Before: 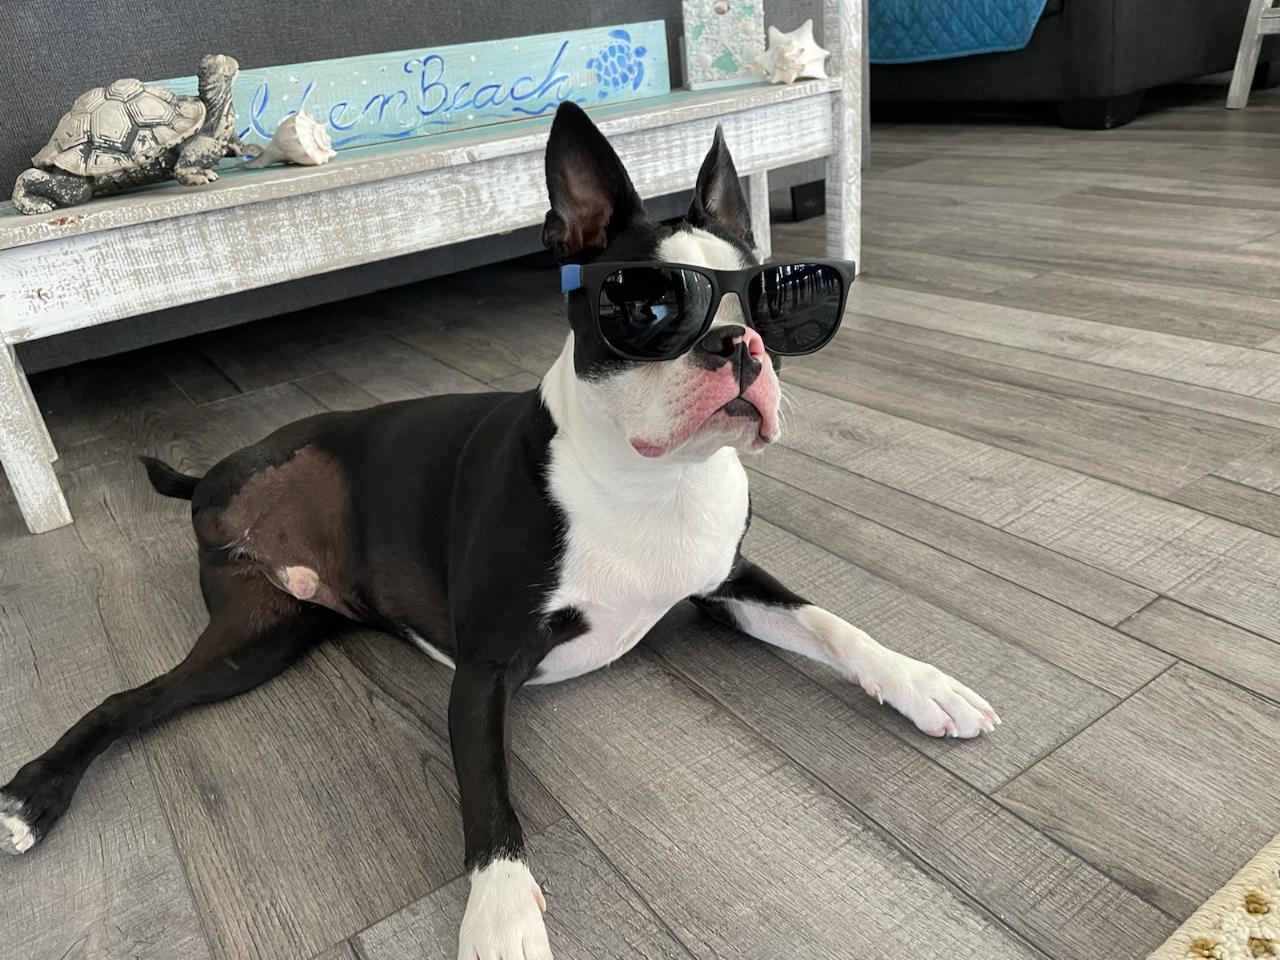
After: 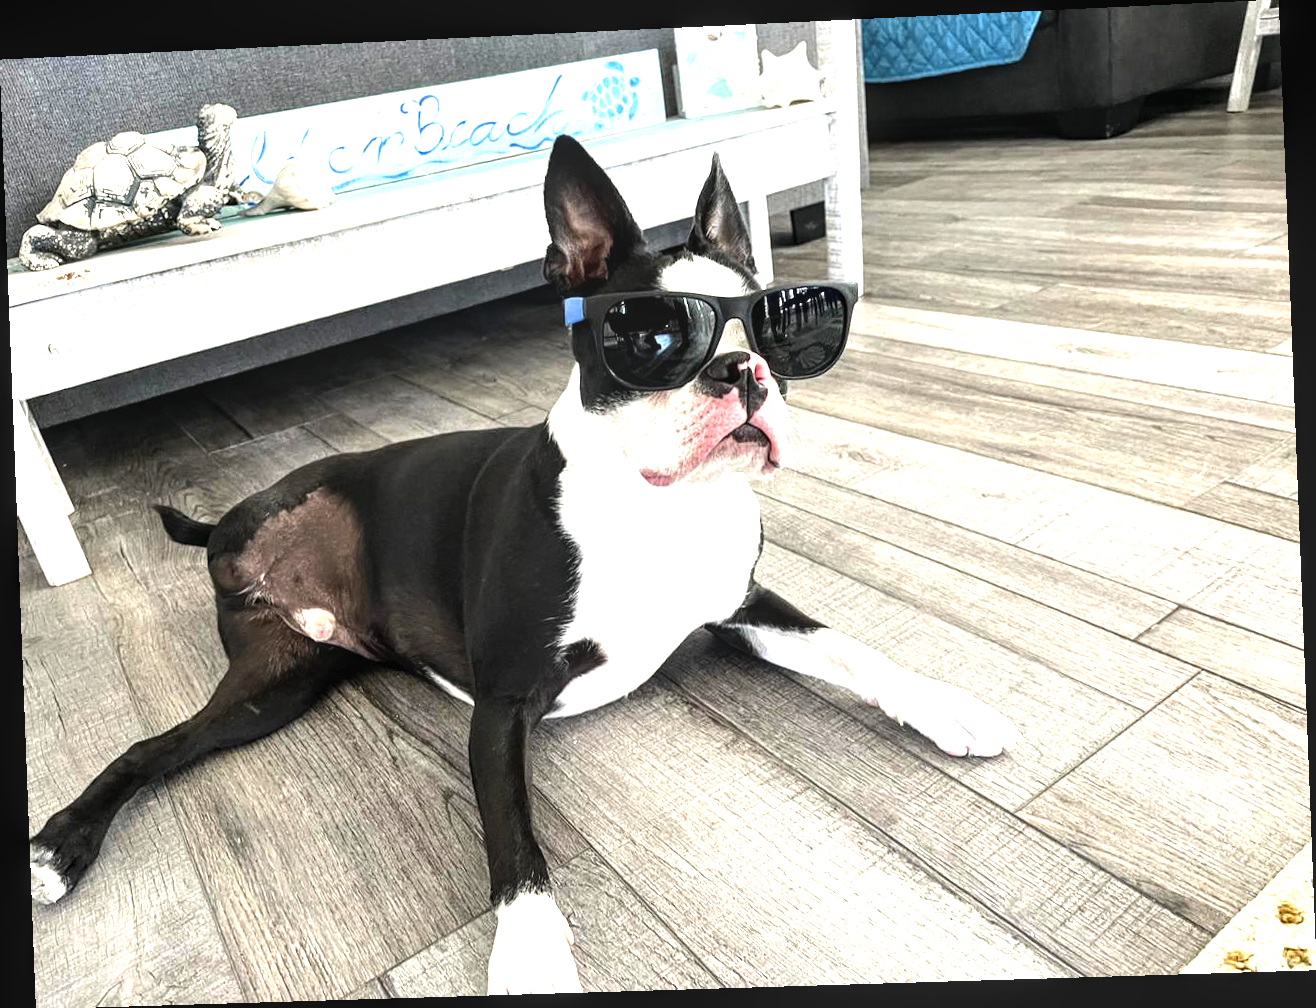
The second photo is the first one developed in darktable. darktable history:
tone equalizer: -8 EV -0.75 EV, -7 EV -0.7 EV, -6 EV -0.6 EV, -5 EV -0.4 EV, -3 EV 0.4 EV, -2 EV 0.6 EV, -1 EV 0.7 EV, +0 EV 0.75 EV, edges refinement/feathering 500, mask exposure compensation -1.57 EV, preserve details no
local contrast: on, module defaults
exposure: black level correction 0.001, exposure 0.955 EV, compensate exposure bias true, compensate highlight preservation false
rotate and perspective: rotation -2.22°, lens shift (horizontal) -0.022, automatic cropping off
